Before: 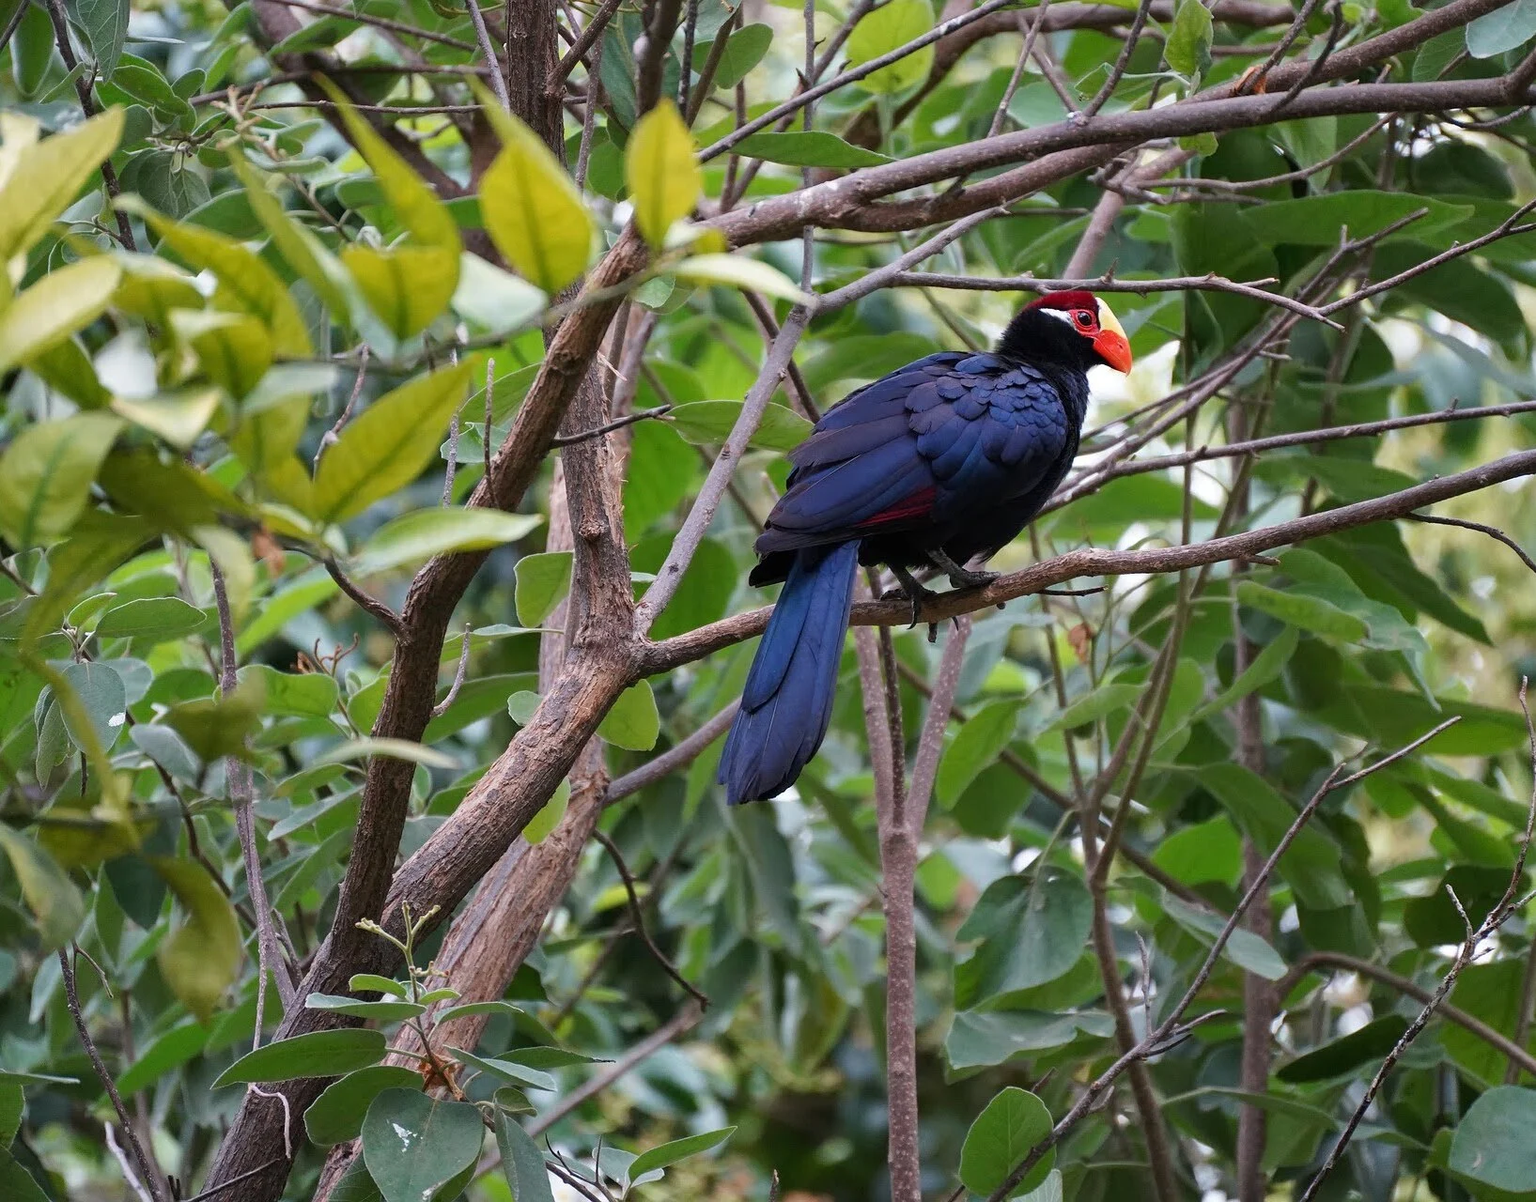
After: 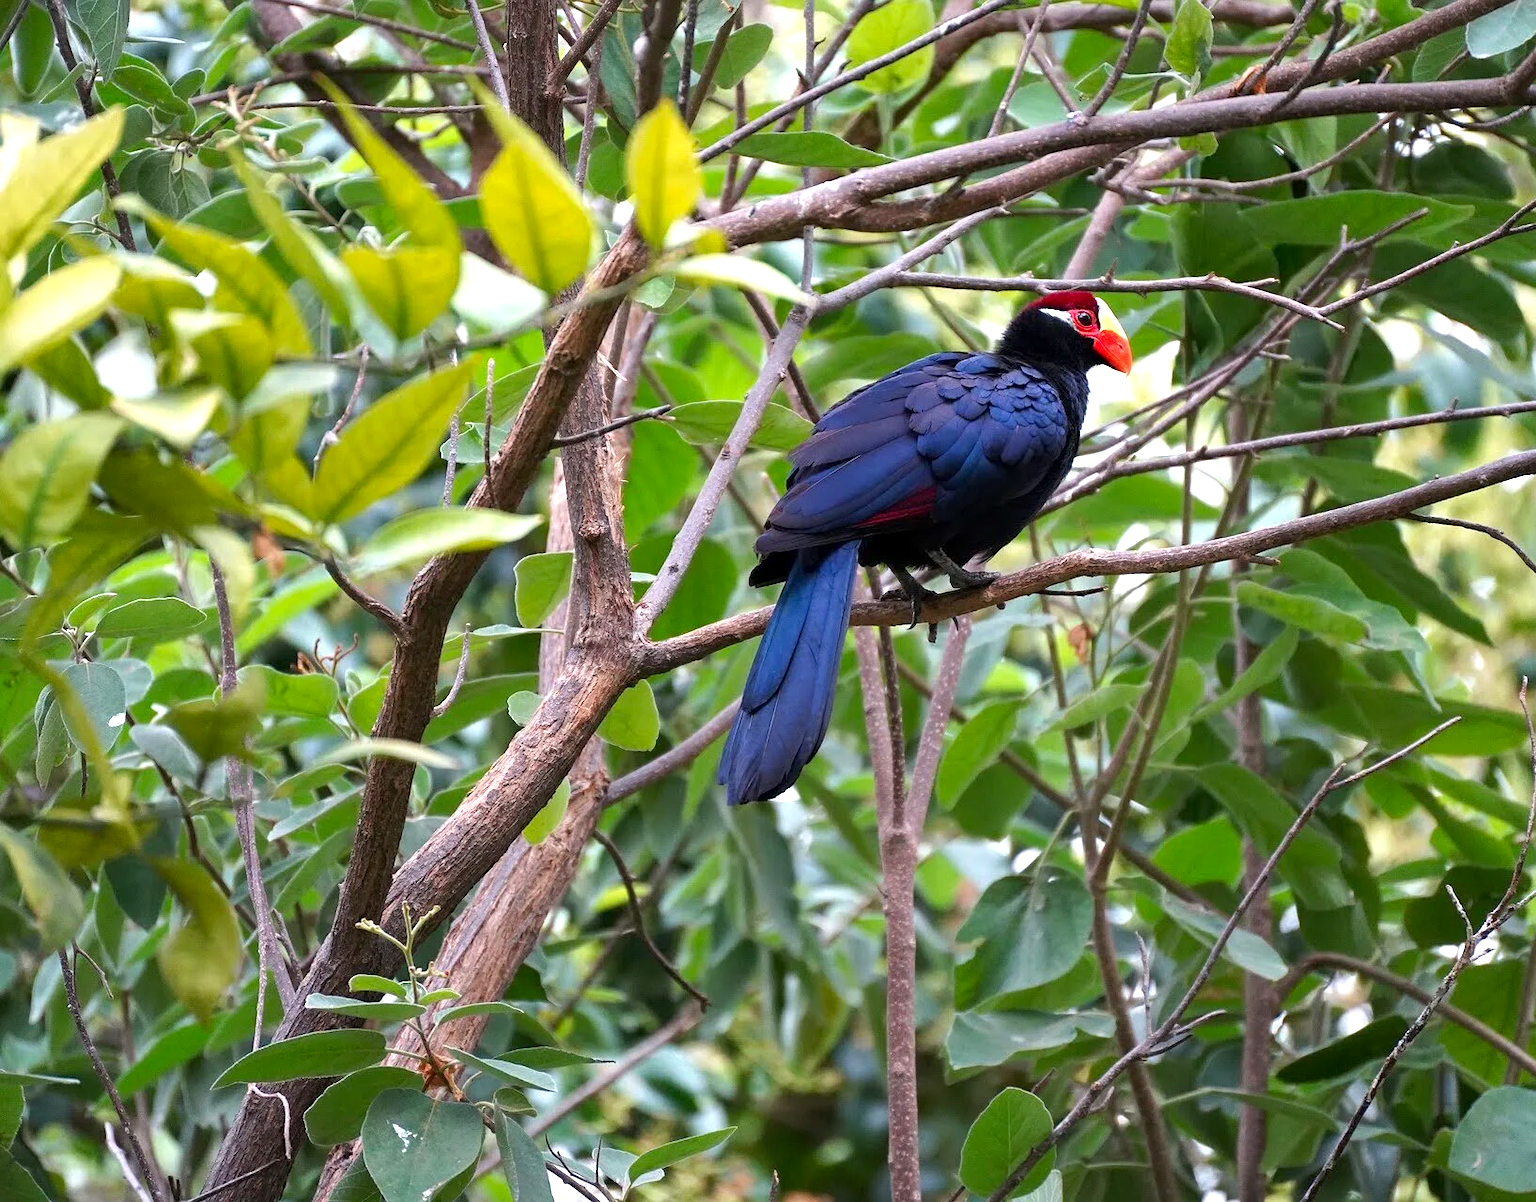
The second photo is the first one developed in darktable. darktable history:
exposure: black level correction 0.001, compensate exposure bias true, compensate highlight preservation false
contrast brightness saturation: saturation 0.121
tone equalizer: -8 EV -0.774 EV, -7 EV -0.74 EV, -6 EV -0.625 EV, -5 EV -0.389 EV, -3 EV 0.367 EV, -2 EV 0.6 EV, -1 EV 0.689 EV, +0 EV 0.779 EV, smoothing diameter 24.79%, edges refinement/feathering 7.34, preserve details guided filter
